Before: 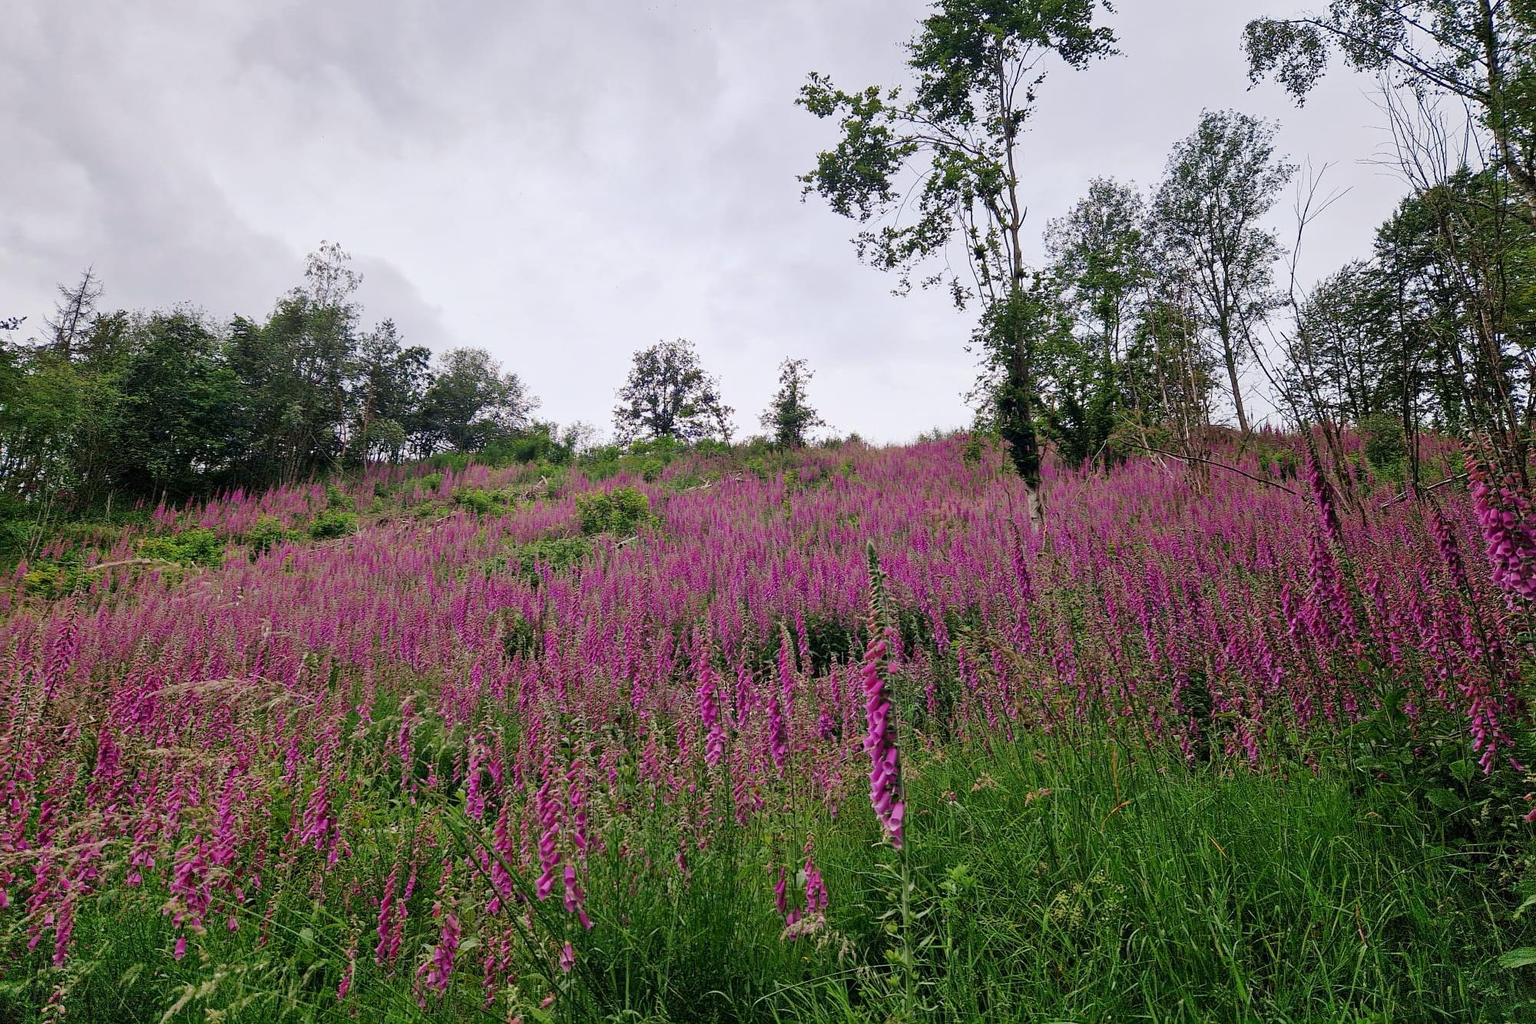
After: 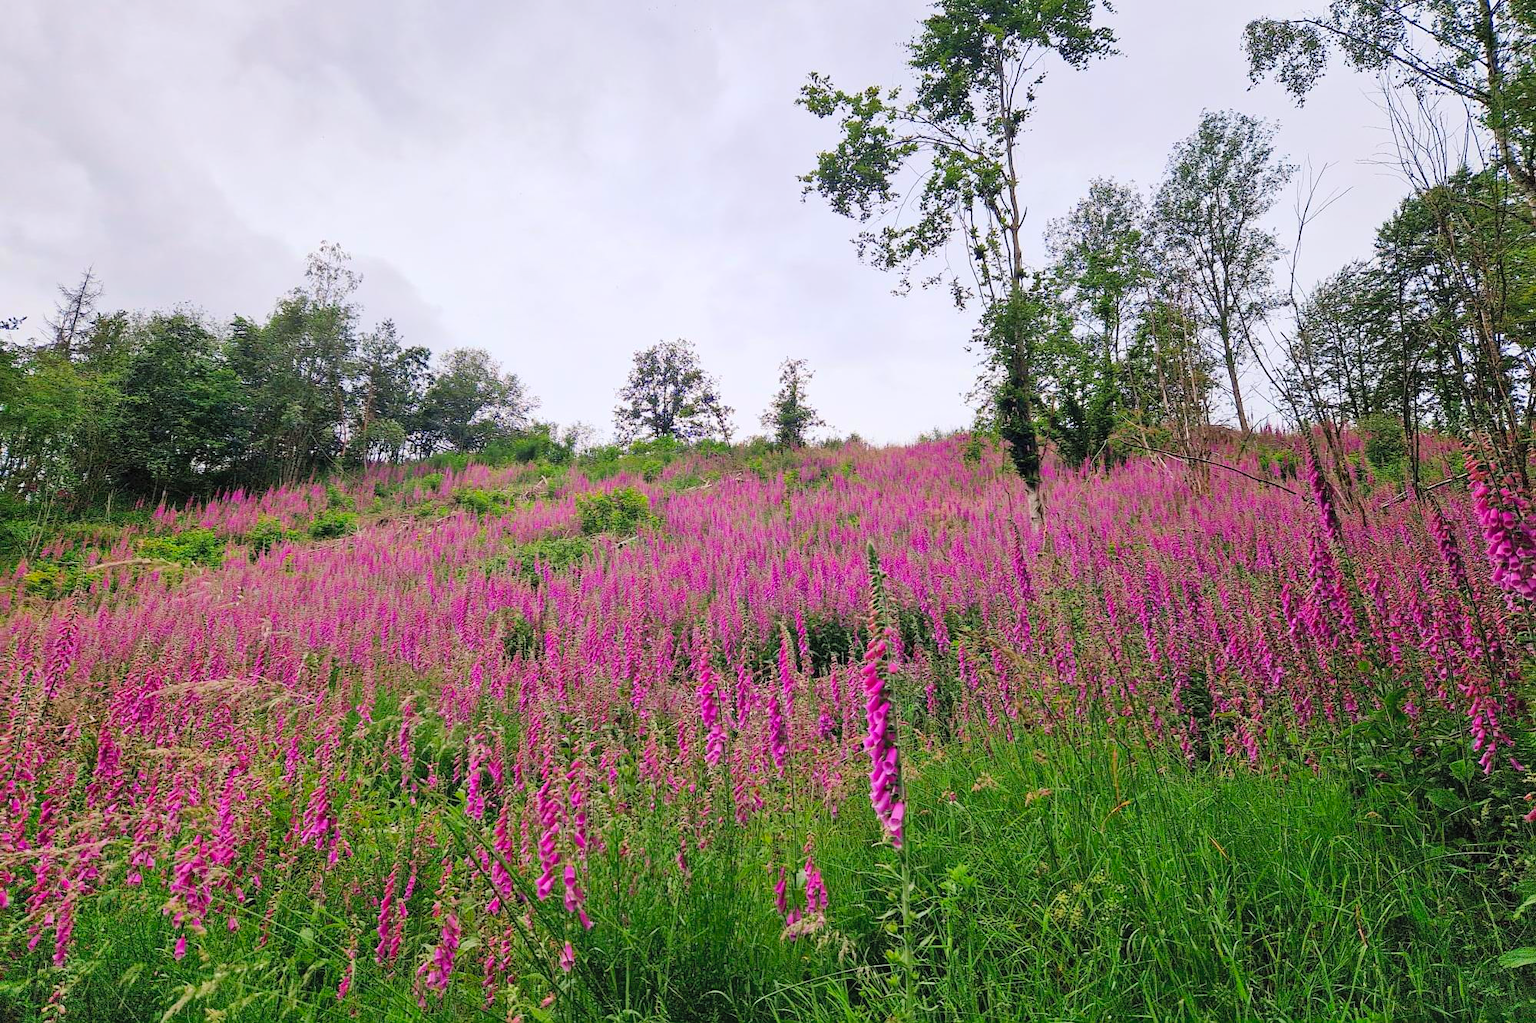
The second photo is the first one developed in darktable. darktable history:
contrast brightness saturation: contrast 0.067, brightness 0.18, saturation 0.401
